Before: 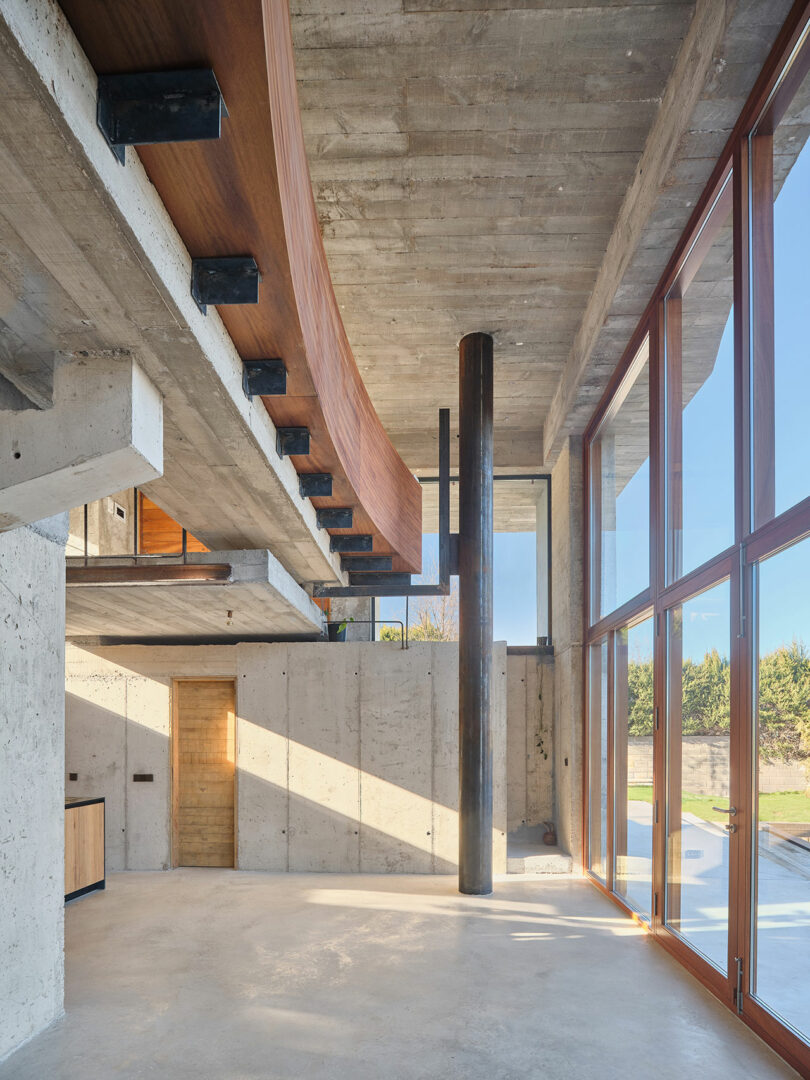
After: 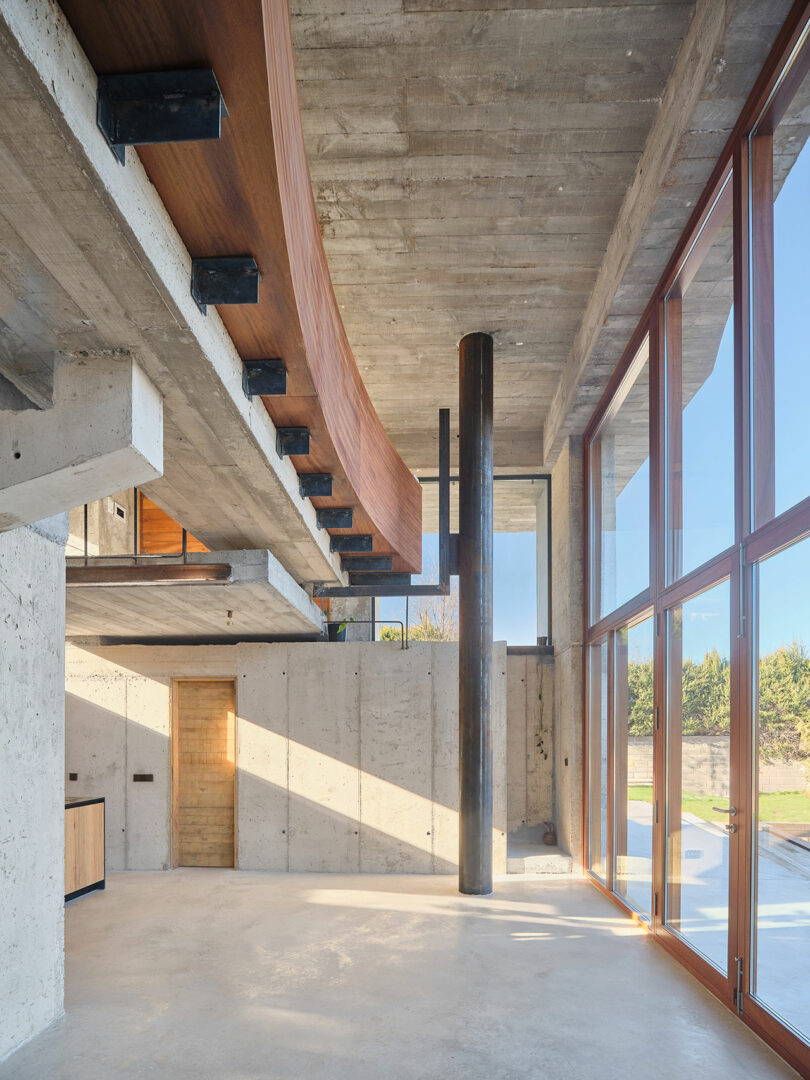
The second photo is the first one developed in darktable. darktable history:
shadows and highlights: shadows -22.66, highlights 46.12, soften with gaussian
